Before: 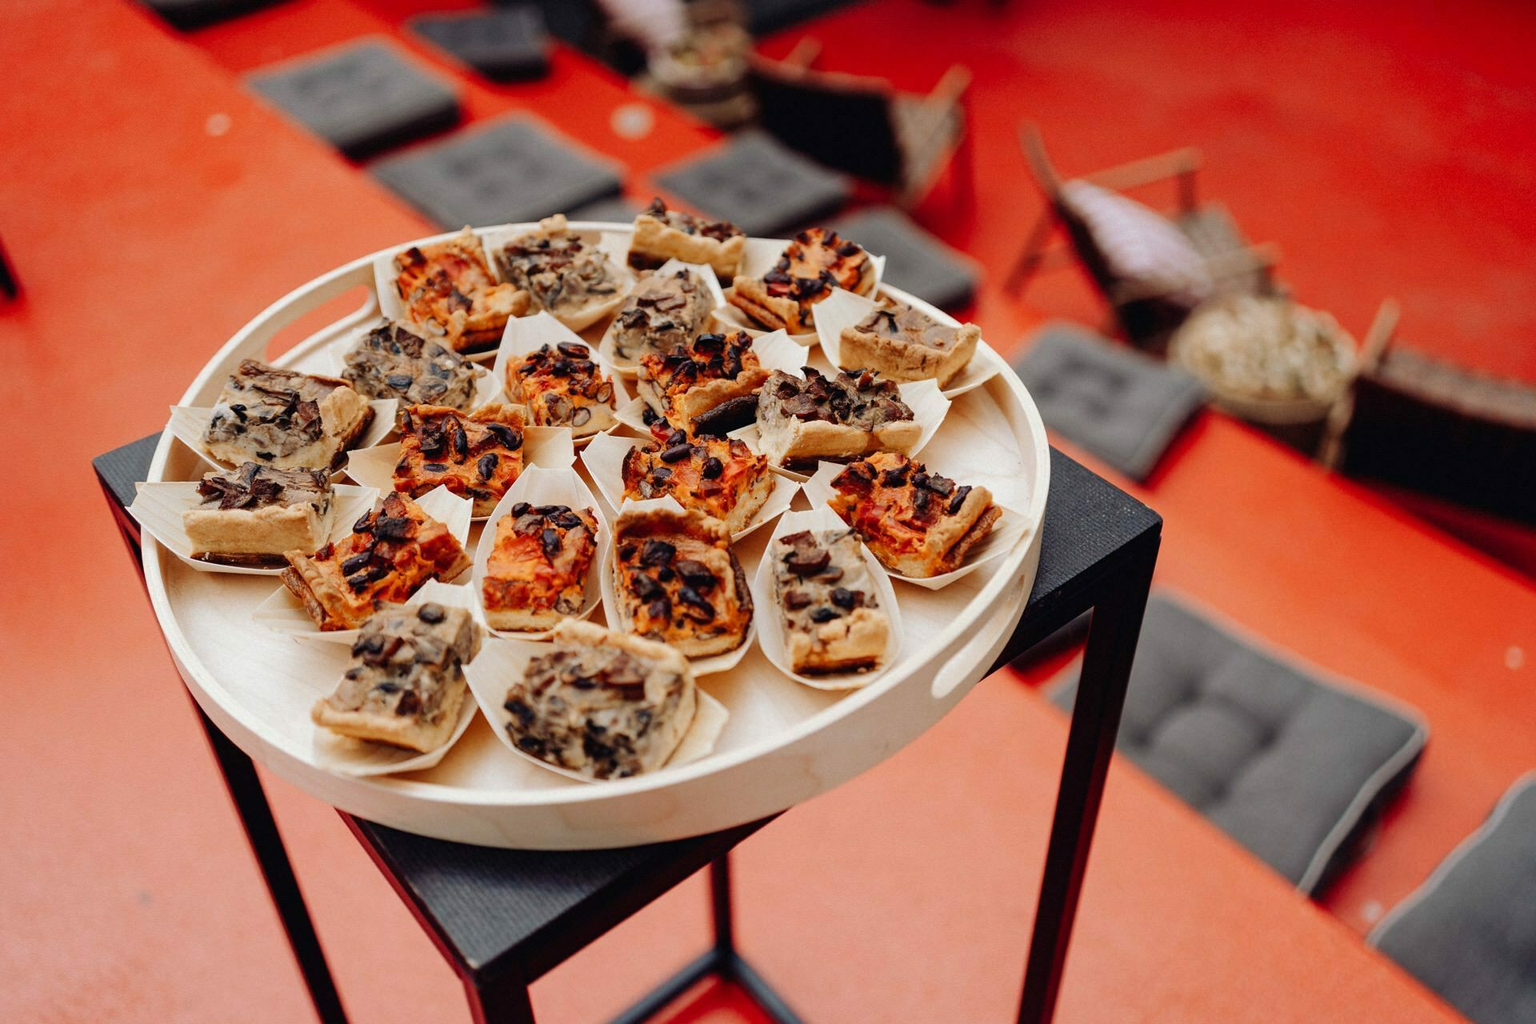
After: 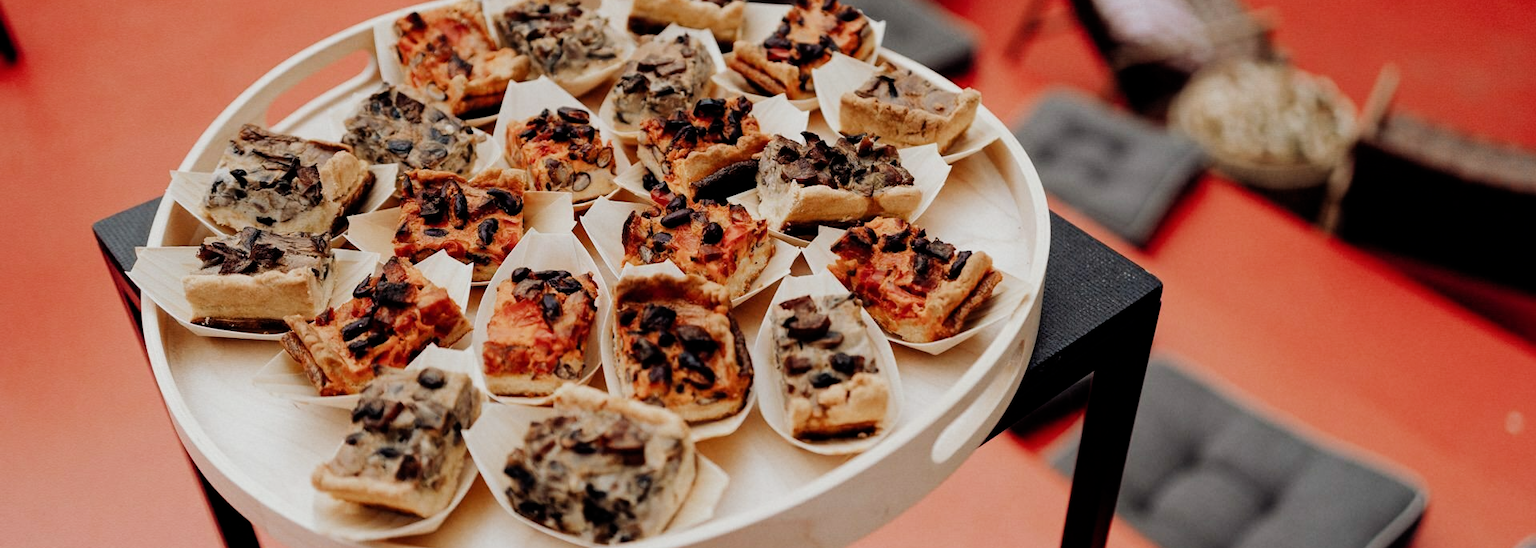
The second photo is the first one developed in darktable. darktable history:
crop and rotate: top 23.043%, bottom 23.437%
filmic rgb: middle gray luminance 21.73%, black relative exposure -14 EV, white relative exposure 2.96 EV, threshold 6 EV, target black luminance 0%, hardness 8.81, latitude 59.69%, contrast 1.208, highlights saturation mix 5%, shadows ↔ highlights balance 41.6%, add noise in highlights 0, color science v3 (2019), use custom middle-gray values true, iterations of high-quality reconstruction 0, contrast in highlights soft, enable highlight reconstruction true
